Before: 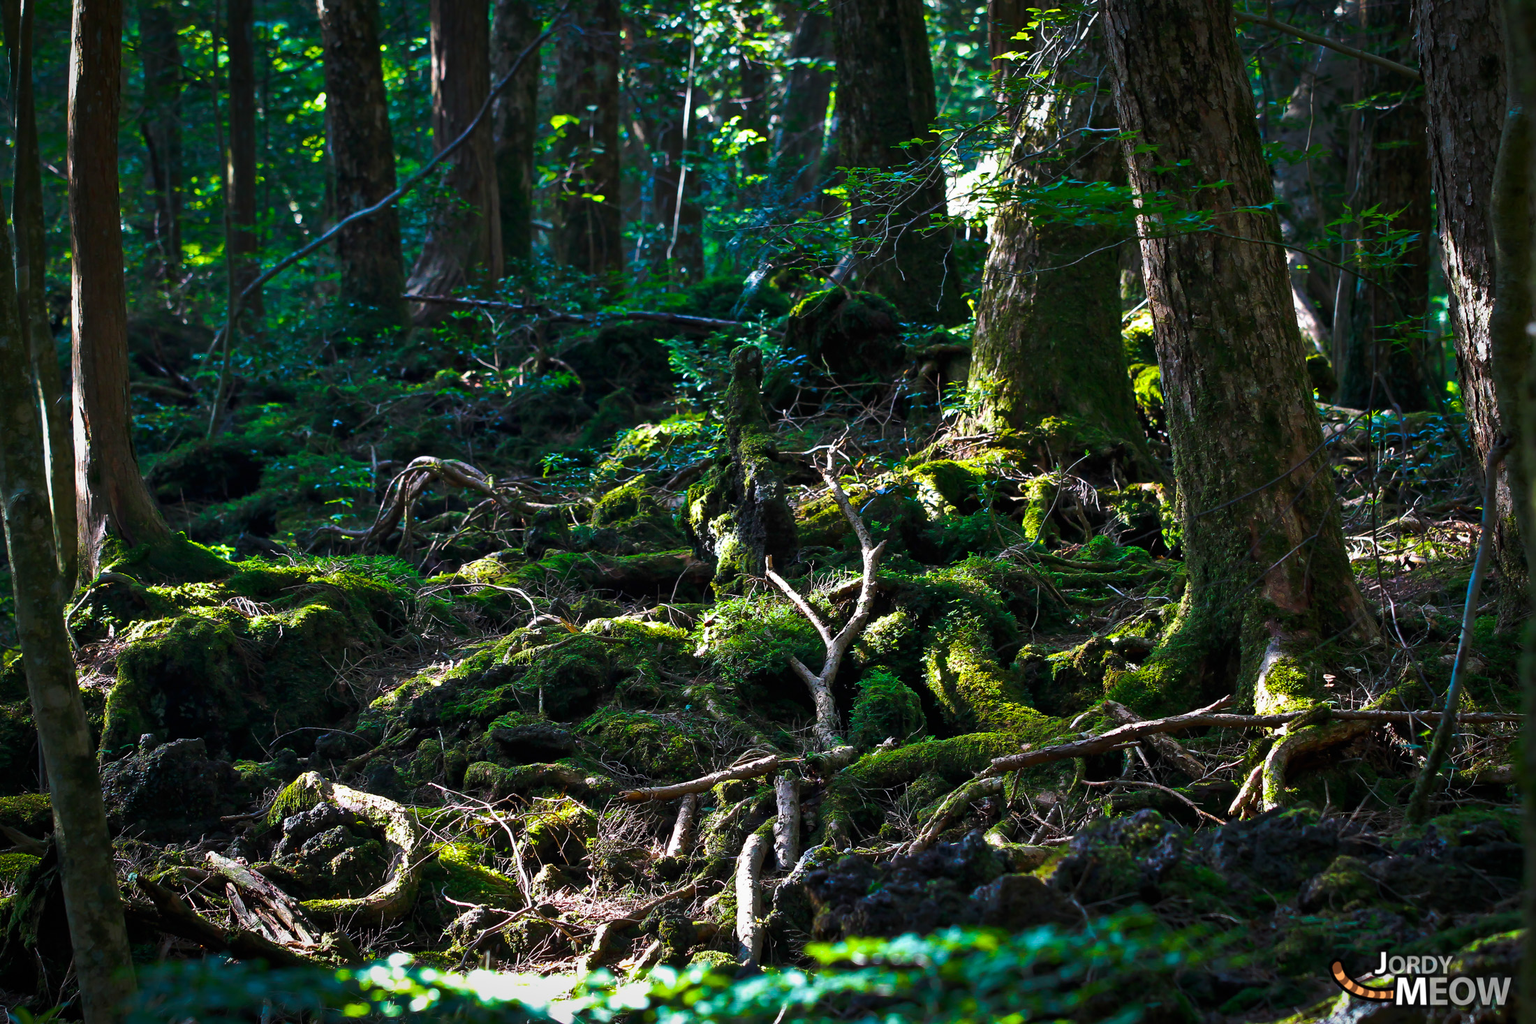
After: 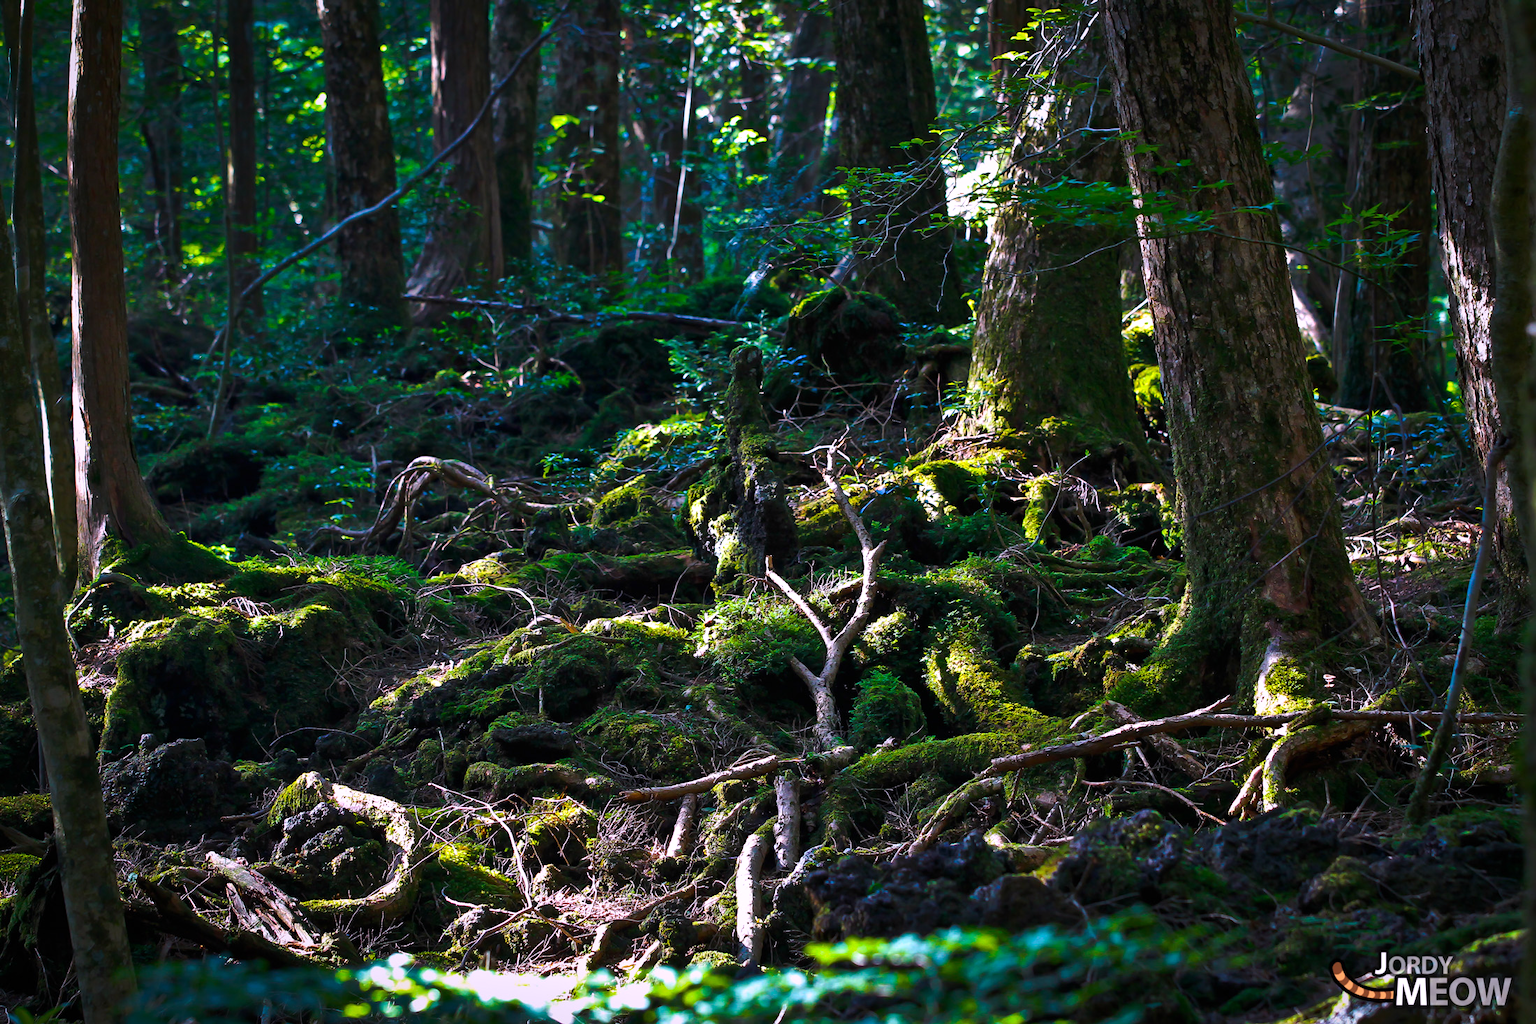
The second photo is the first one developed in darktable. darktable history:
tone equalizer: on, module defaults
white balance: red 1.066, blue 1.119
